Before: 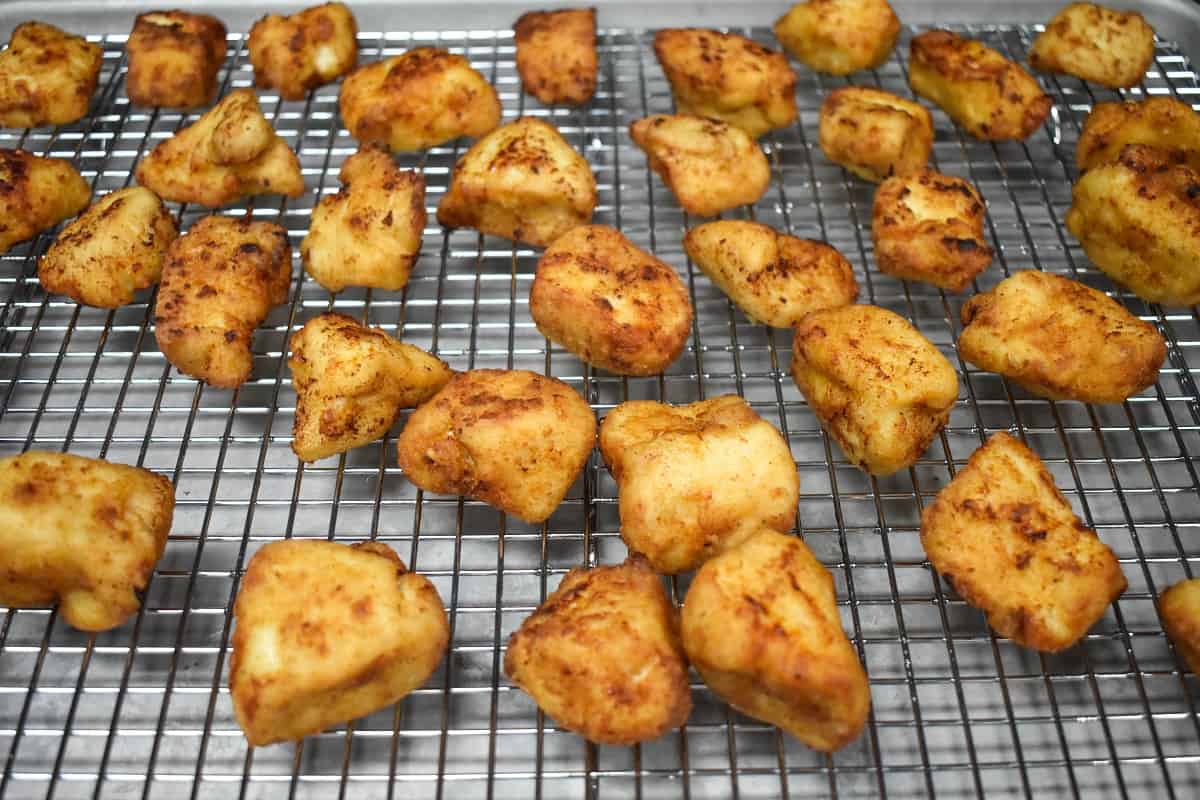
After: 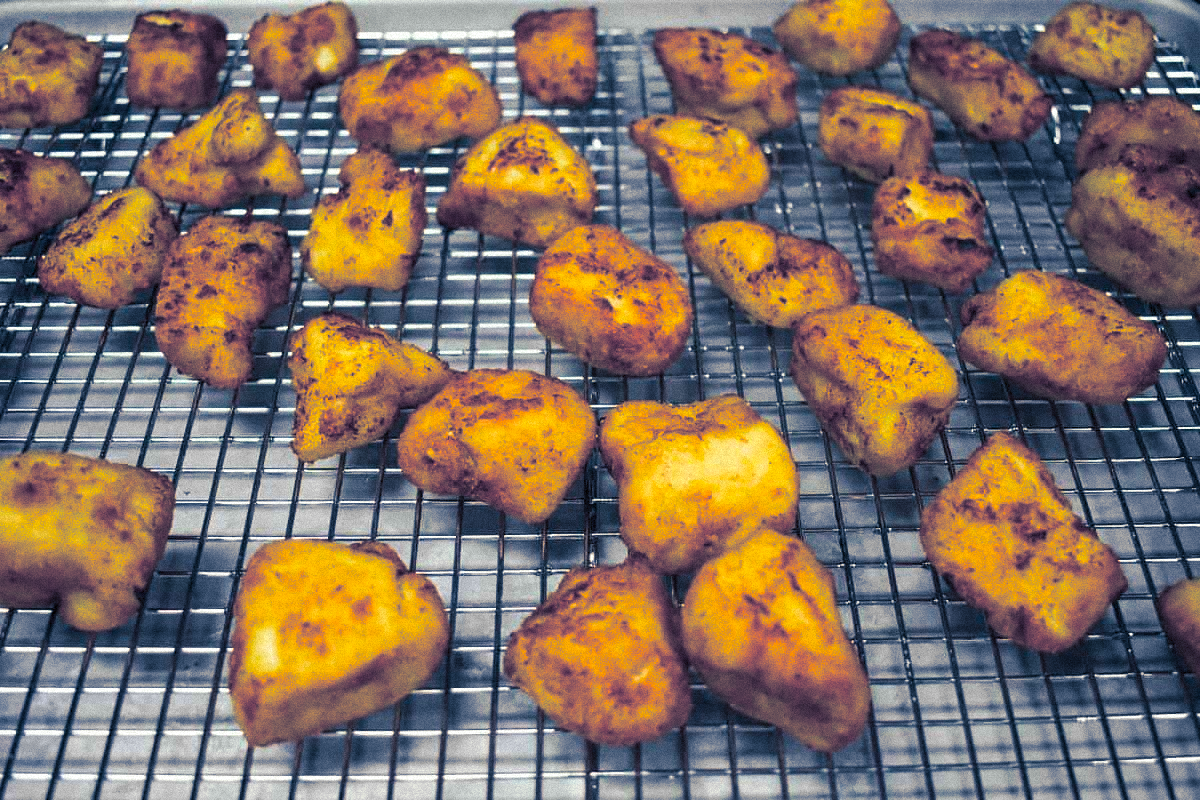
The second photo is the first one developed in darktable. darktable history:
color balance rgb: linear chroma grading › global chroma 15%, perceptual saturation grading › global saturation 30%
split-toning: shadows › hue 226.8°, shadows › saturation 0.84
grain: mid-tones bias 0%
